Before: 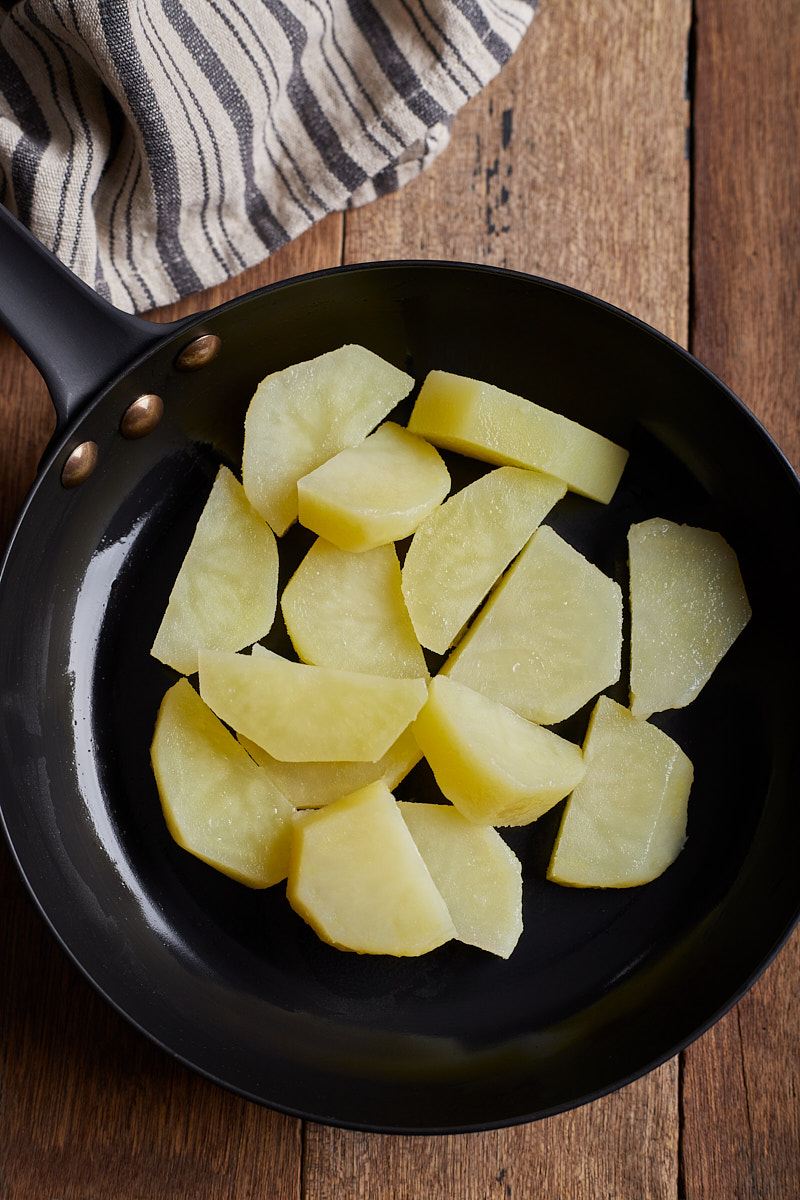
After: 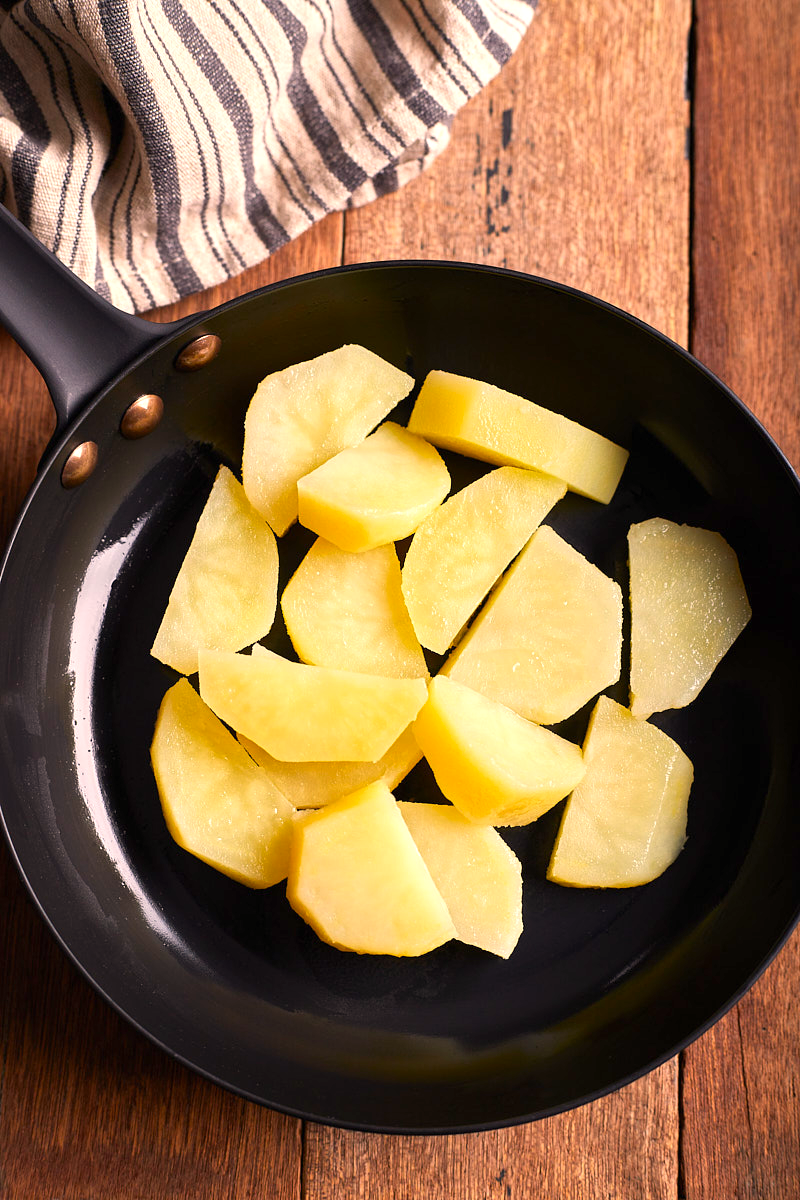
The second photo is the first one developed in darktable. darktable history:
exposure: black level correction 0, exposure 0.7 EV, compensate exposure bias true, compensate highlight preservation false
white balance: red 1.127, blue 0.943
contrast brightness saturation: saturation 0.18
